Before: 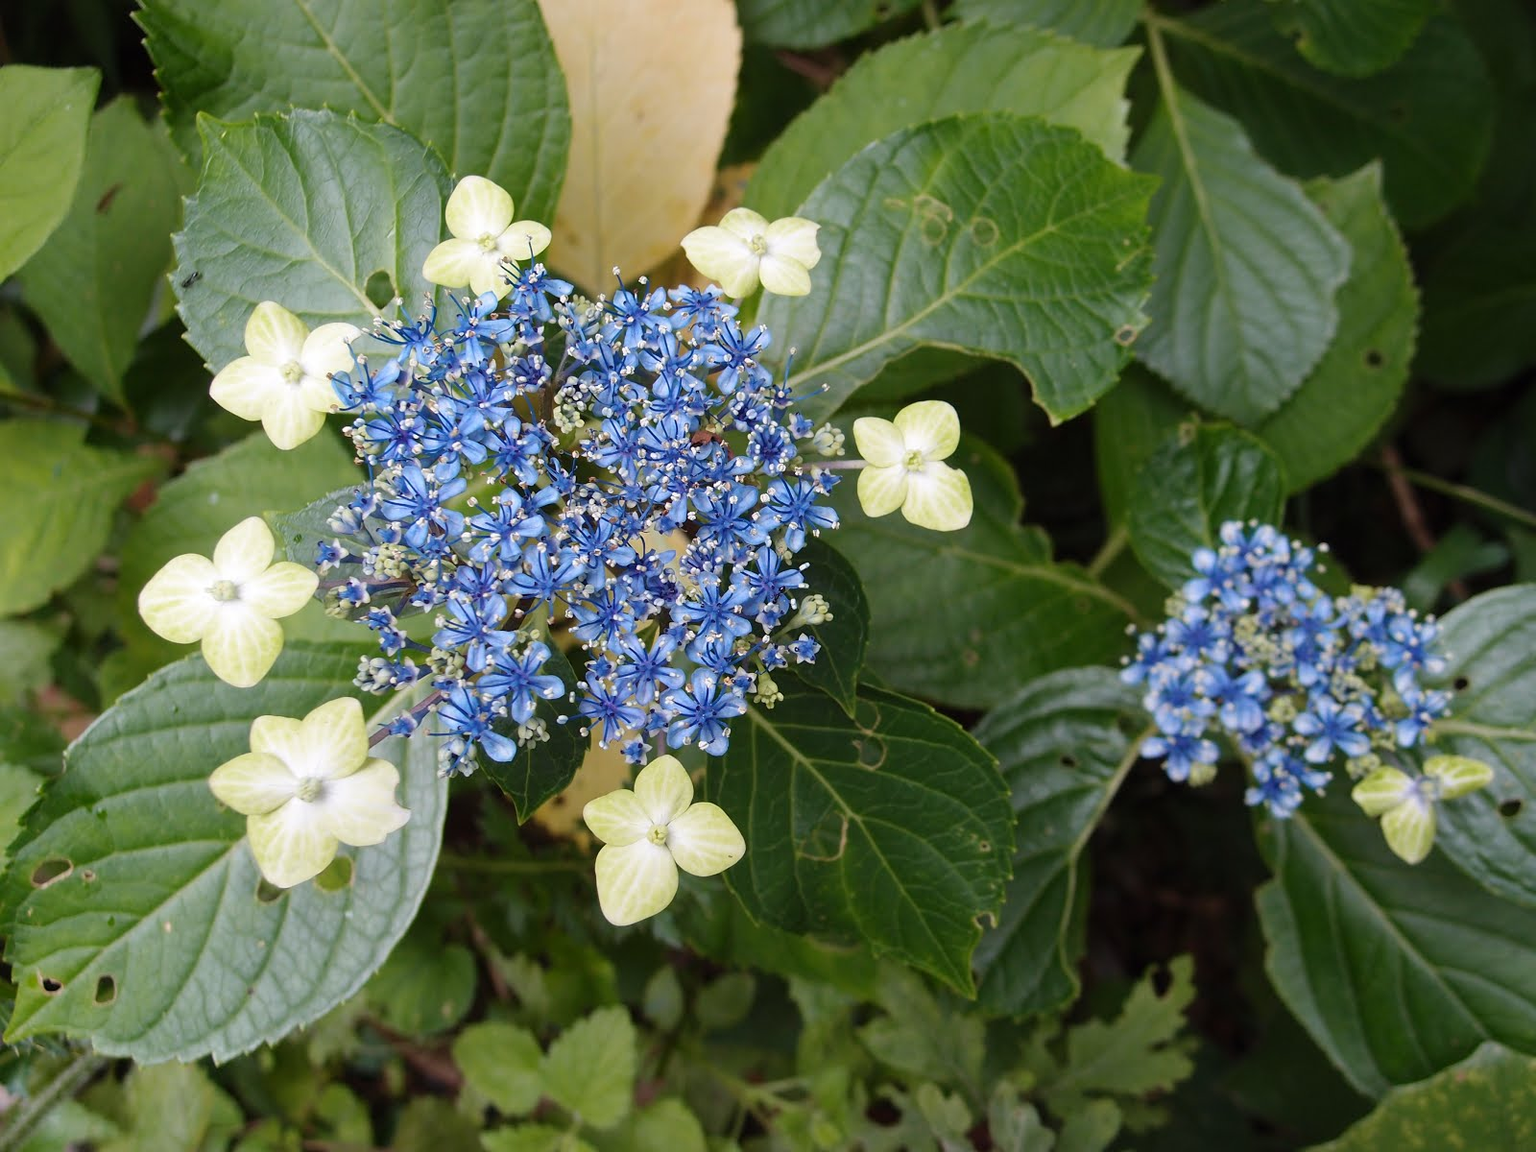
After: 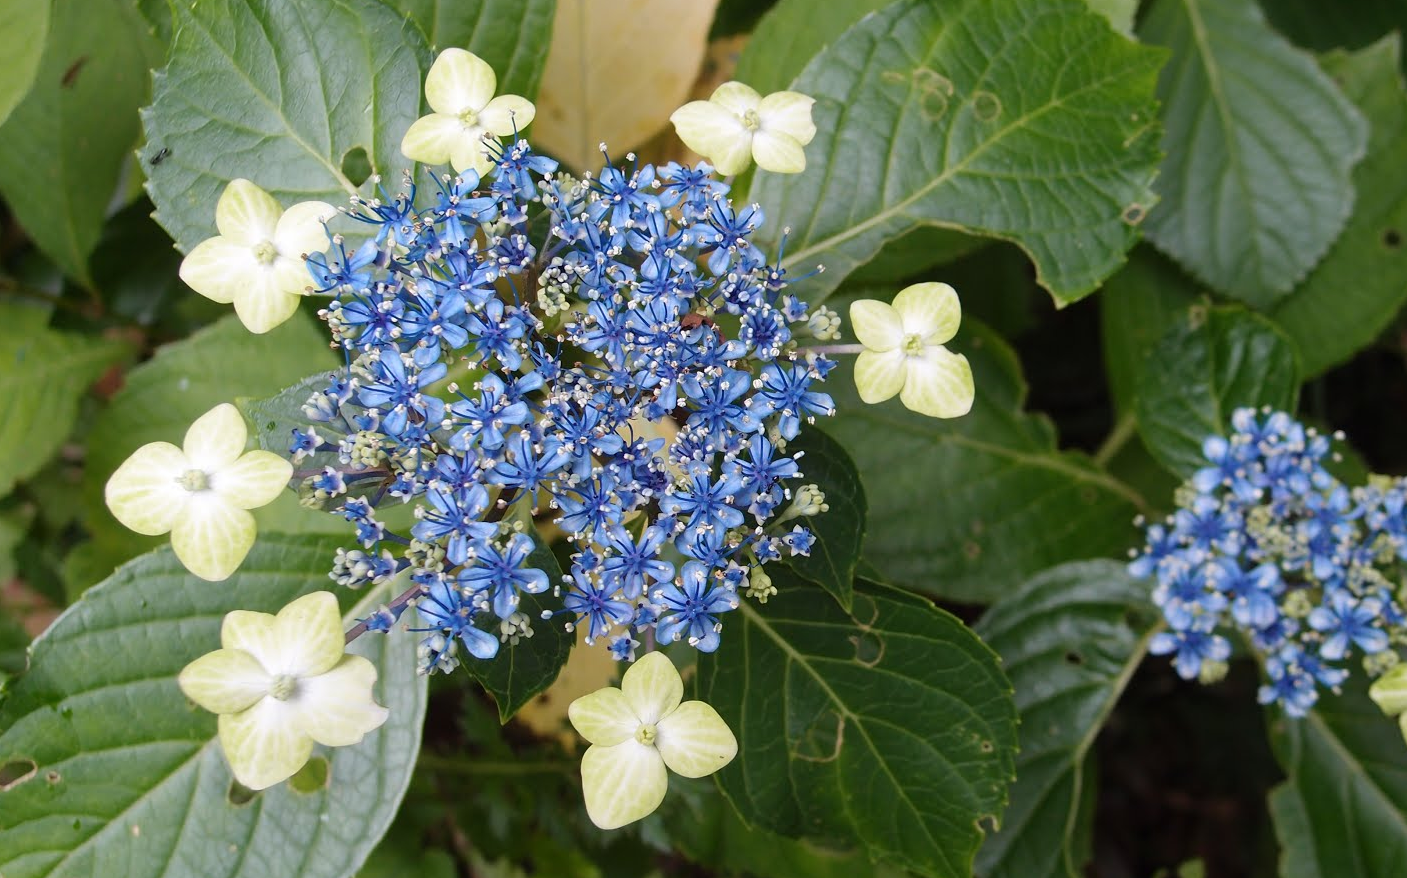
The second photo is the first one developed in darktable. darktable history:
crop and rotate: left 2.455%, top 11.292%, right 9.583%, bottom 15.539%
